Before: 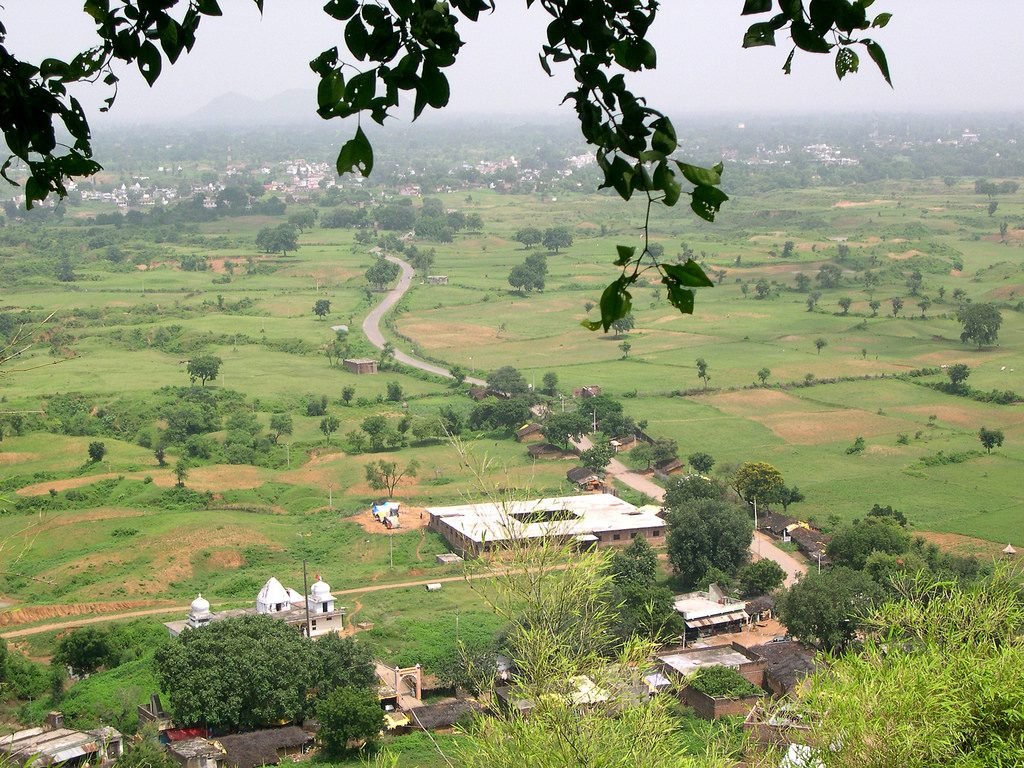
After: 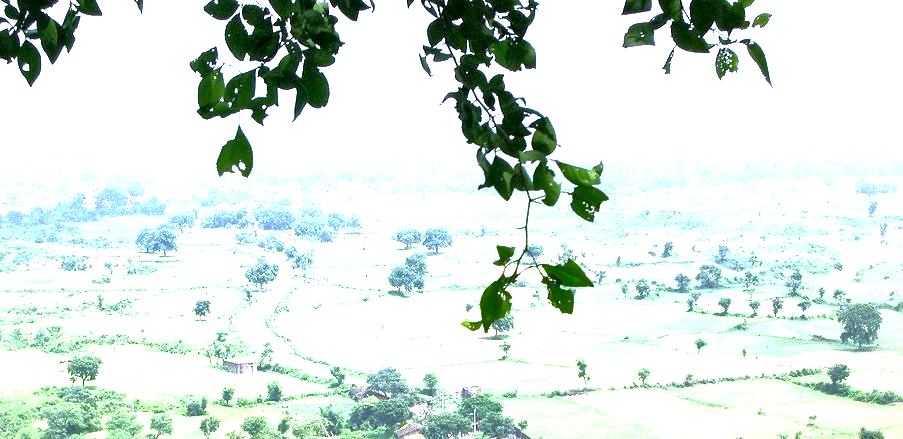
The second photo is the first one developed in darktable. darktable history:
local contrast: mode bilateral grid, contrast 44, coarseness 69, detail 214%, midtone range 0.2
crop and rotate: left 11.812%, bottom 42.776%
white balance: red 0.871, blue 1.249
exposure: exposure 2 EV, compensate exposure bias true, compensate highlight preservation false
